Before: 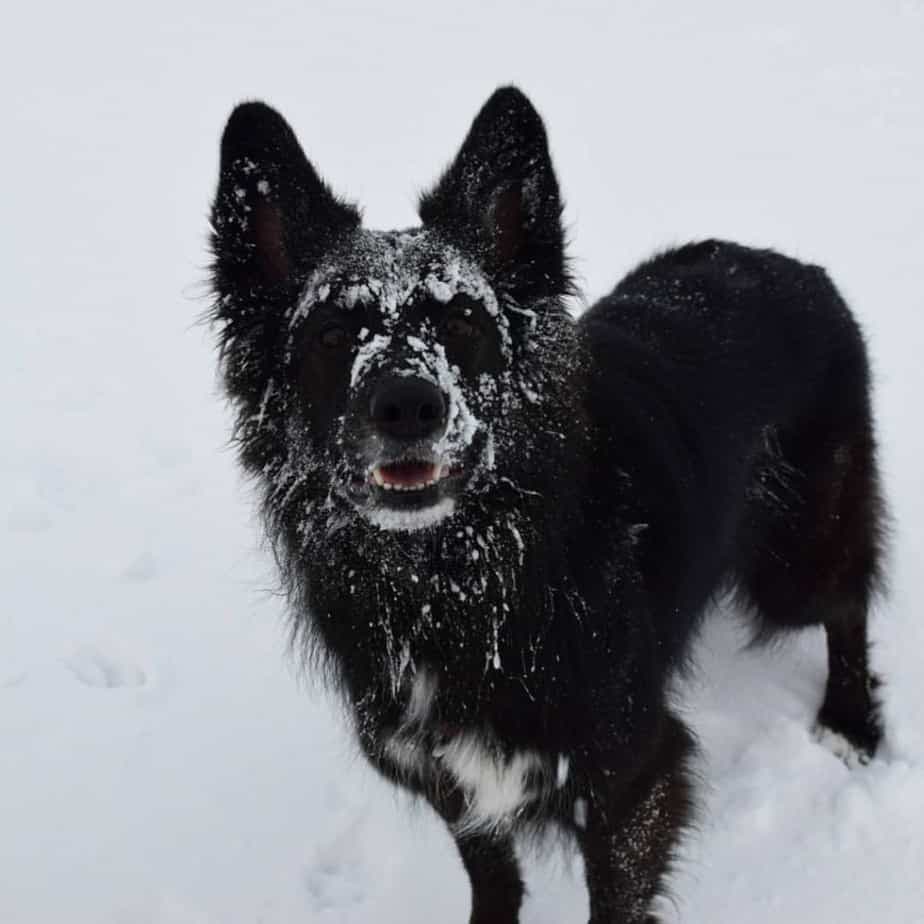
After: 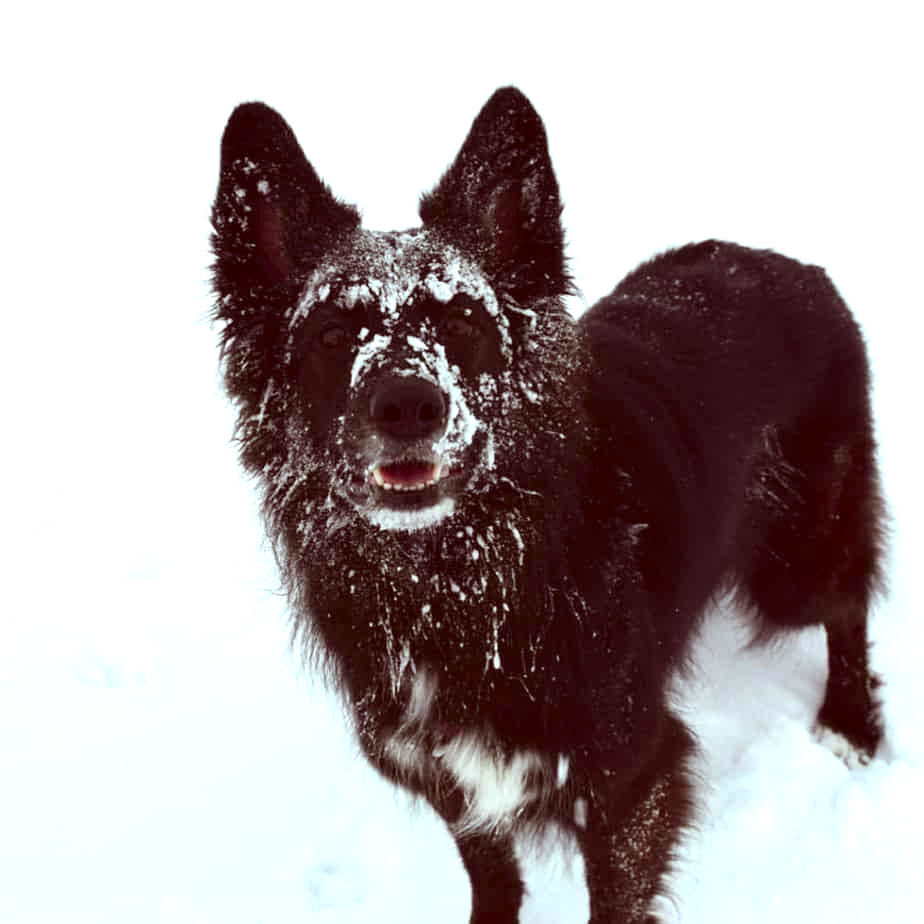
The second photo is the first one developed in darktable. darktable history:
color correction: highlights a* -7.23, highlights b* -0.161, shadows a* 20.08, shadows b* 11.73
exposure: black level correction 0, exposure 0.953 EV, compensate exposure bias true, compensate highlight preservation false
